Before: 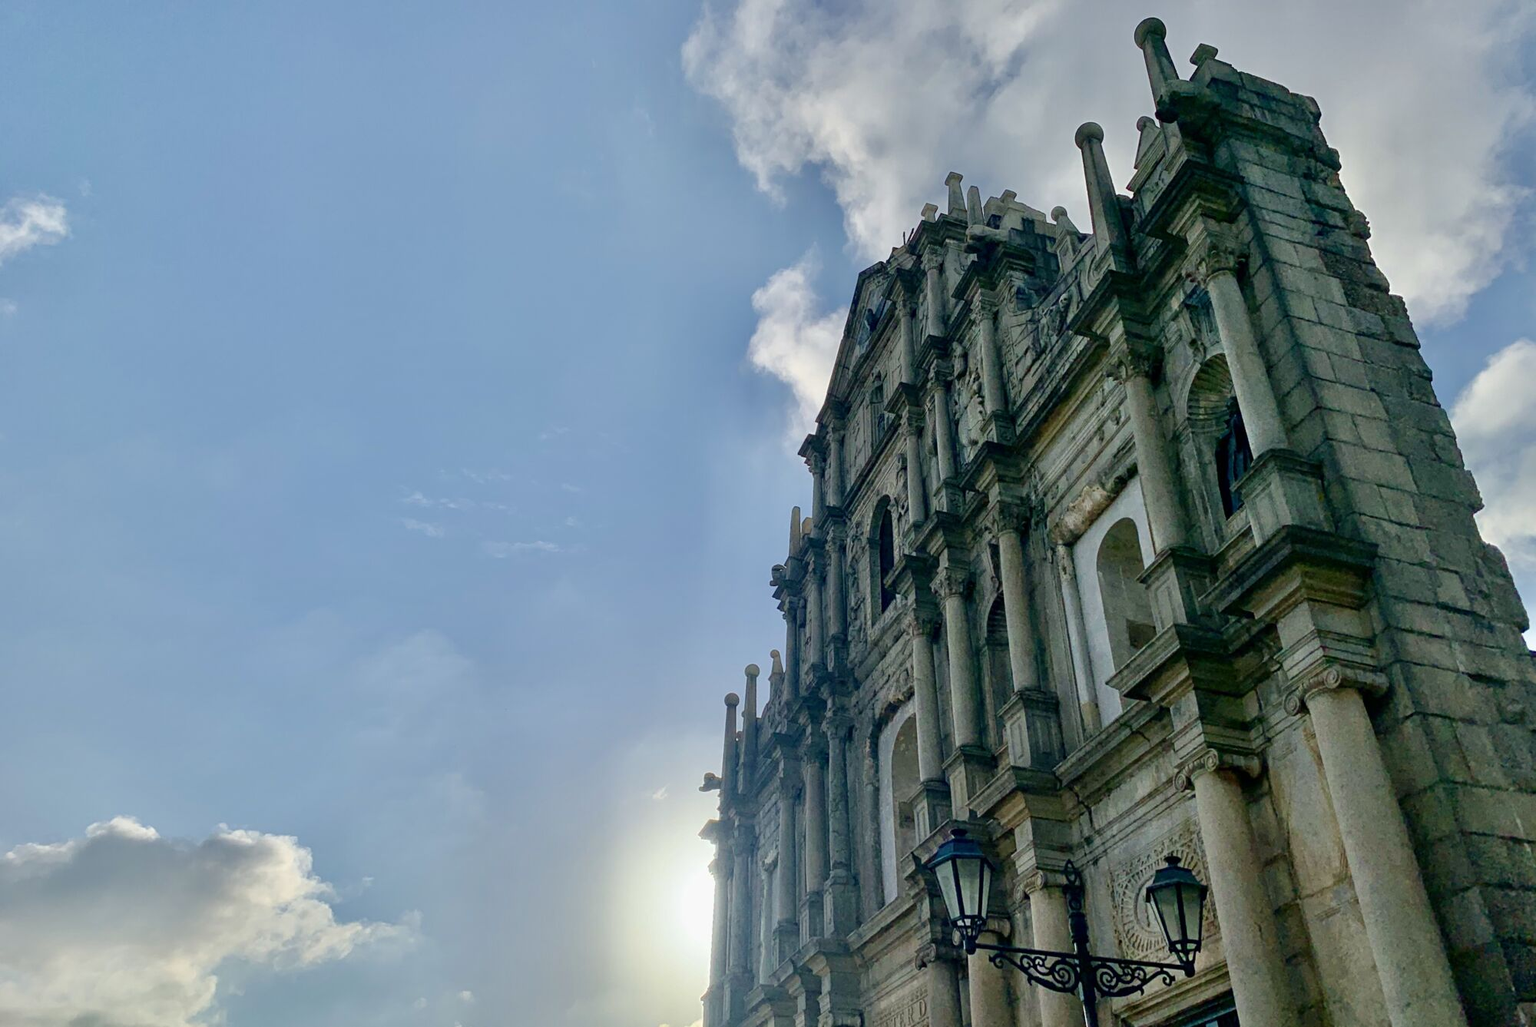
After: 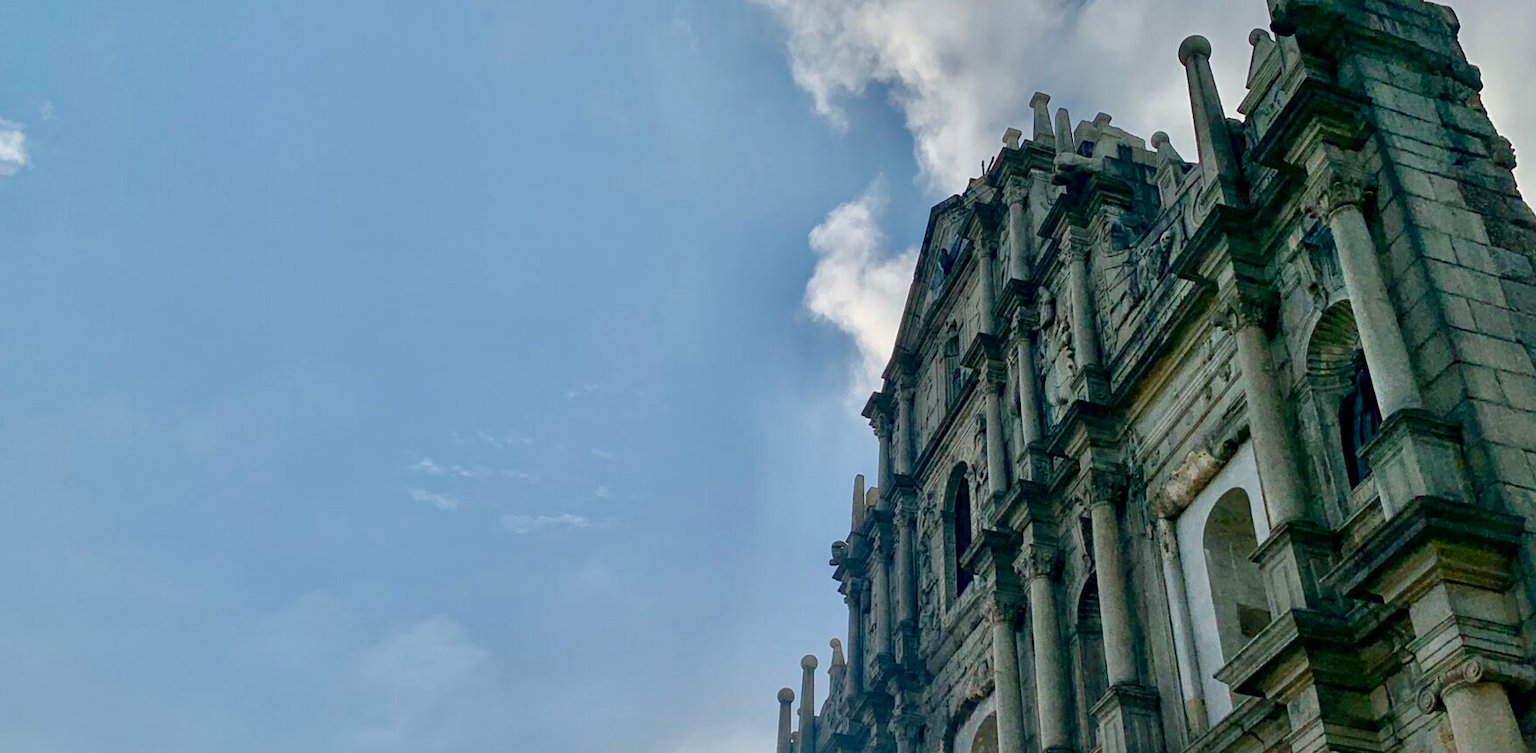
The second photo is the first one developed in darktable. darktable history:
local contrast: mode bilateral grid, contrast 20, coarseness 51, detail 119%, midtone range 0.2
crop: left 2.911%, top 8.95%, right 9.625%, bottom 26.807%
